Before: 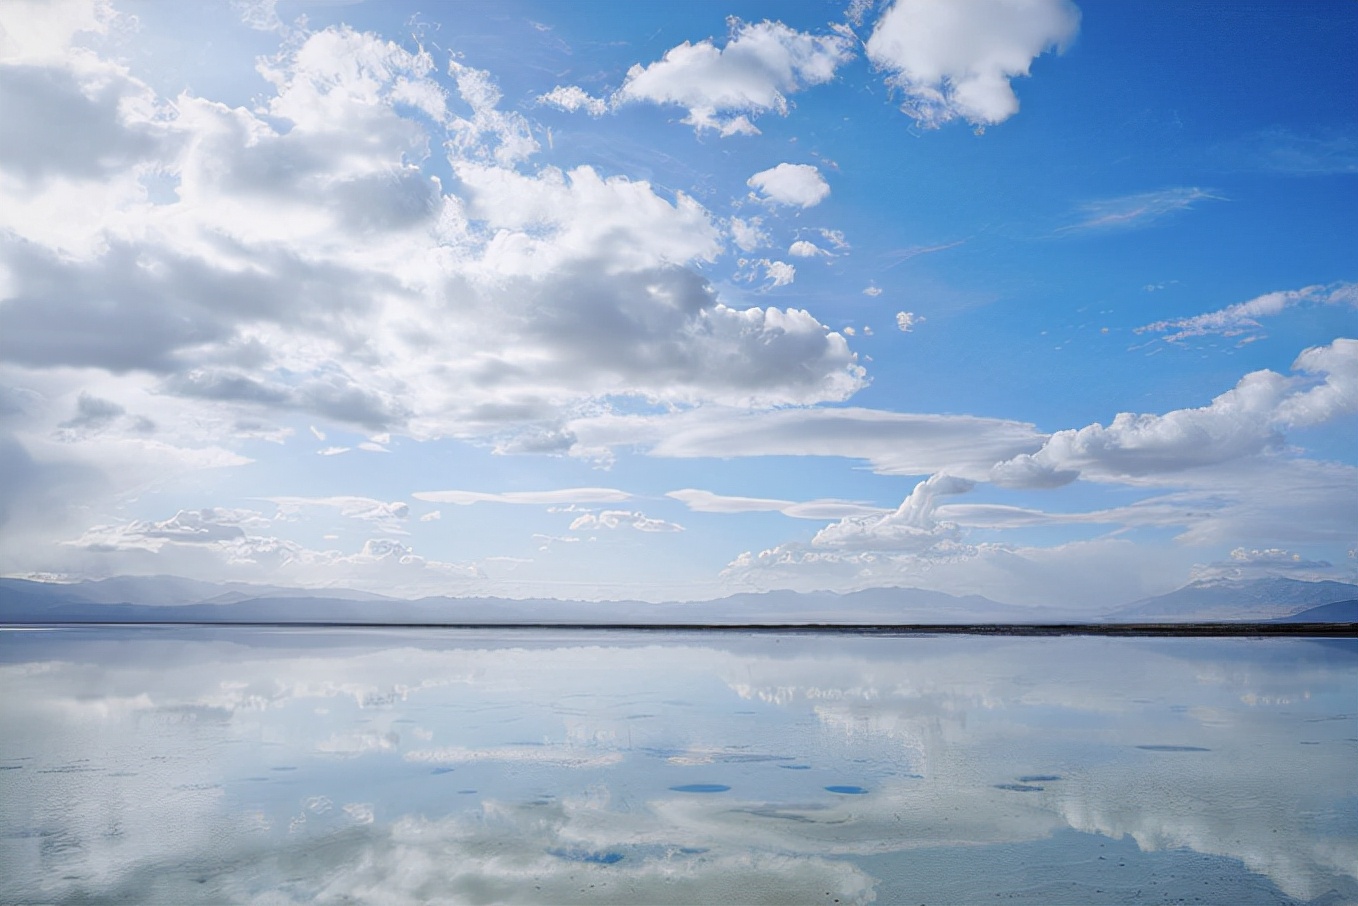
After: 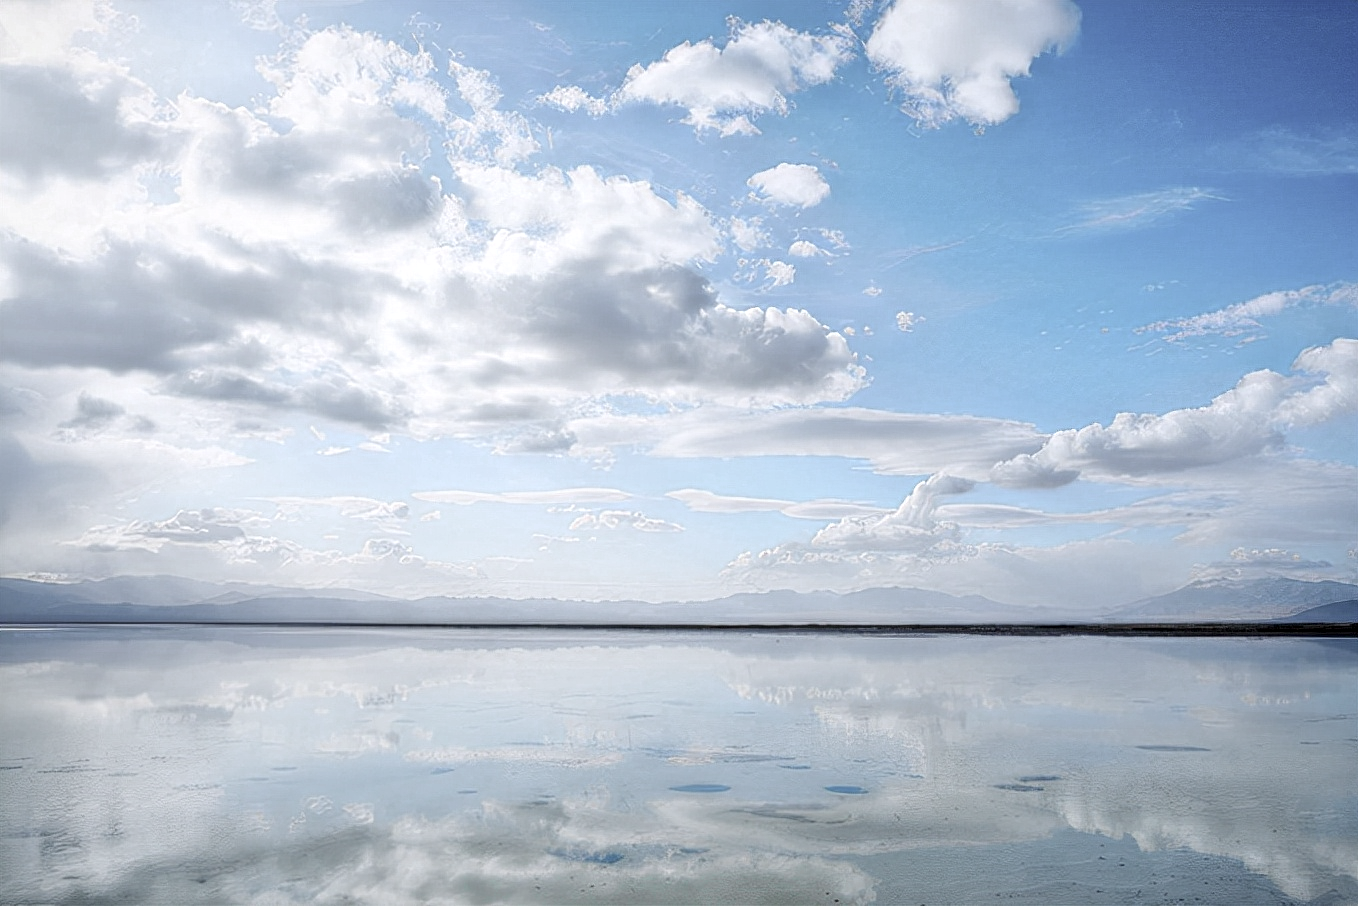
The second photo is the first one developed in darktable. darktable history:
color zones: curves: ch0 [(0, 0.553) (0.123, 0.58) (0.23, 0.419) (0.468, 0.155) (0.605, 0.132) (0.723, 0.063) (0.833, 0.172) (0.921, 0.468)]; ch1 [(0.025, 0.645) (0.229, 0.584) (0.326, 0.551) (0.537, 0.446) (0.599, 0.911) (0.708, 1) (0.805, 0.944)]; ch2 [(0.086, 0.468) (0.254, 0.464) (0.638, 0.564) (0.702, 0.592) (0.768, 0.564)], mix -132.72%
local contrast: on, module defaults
